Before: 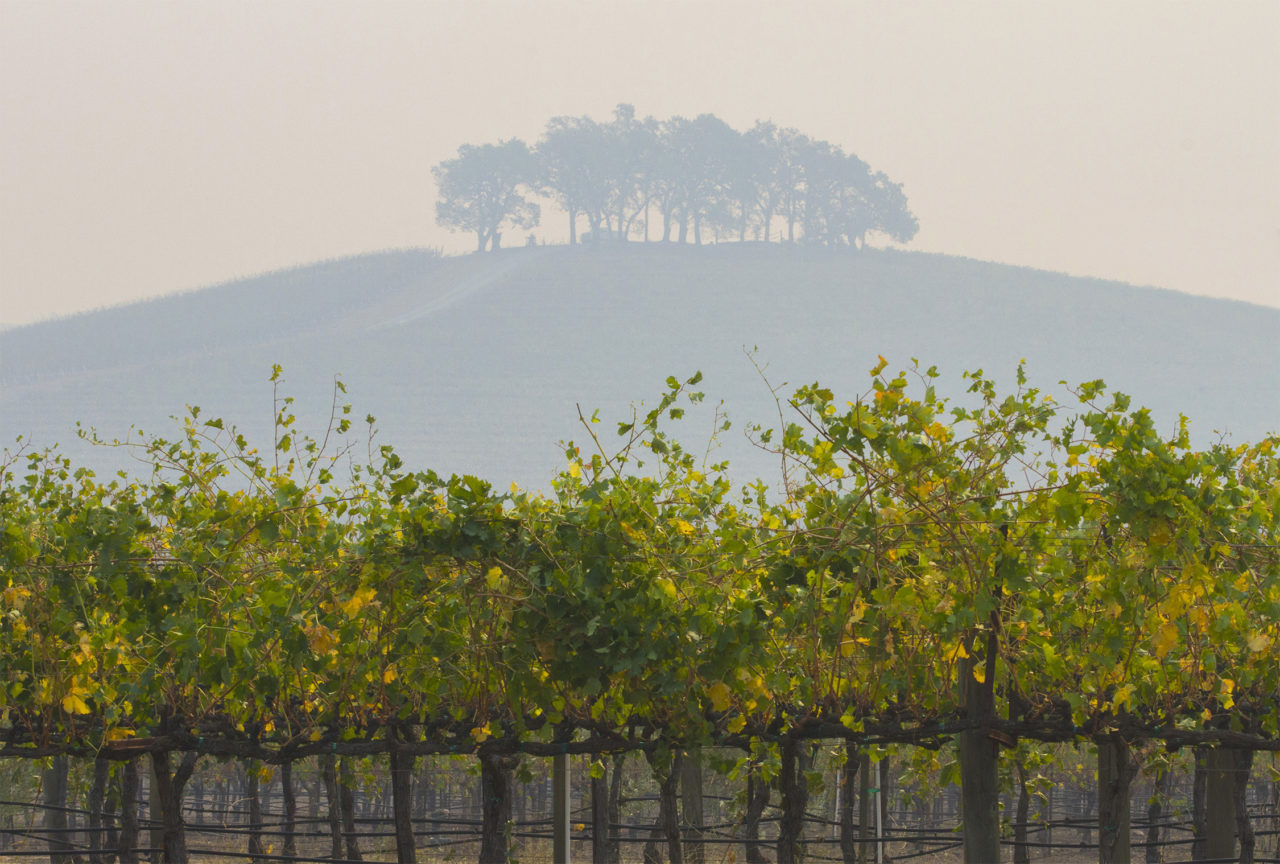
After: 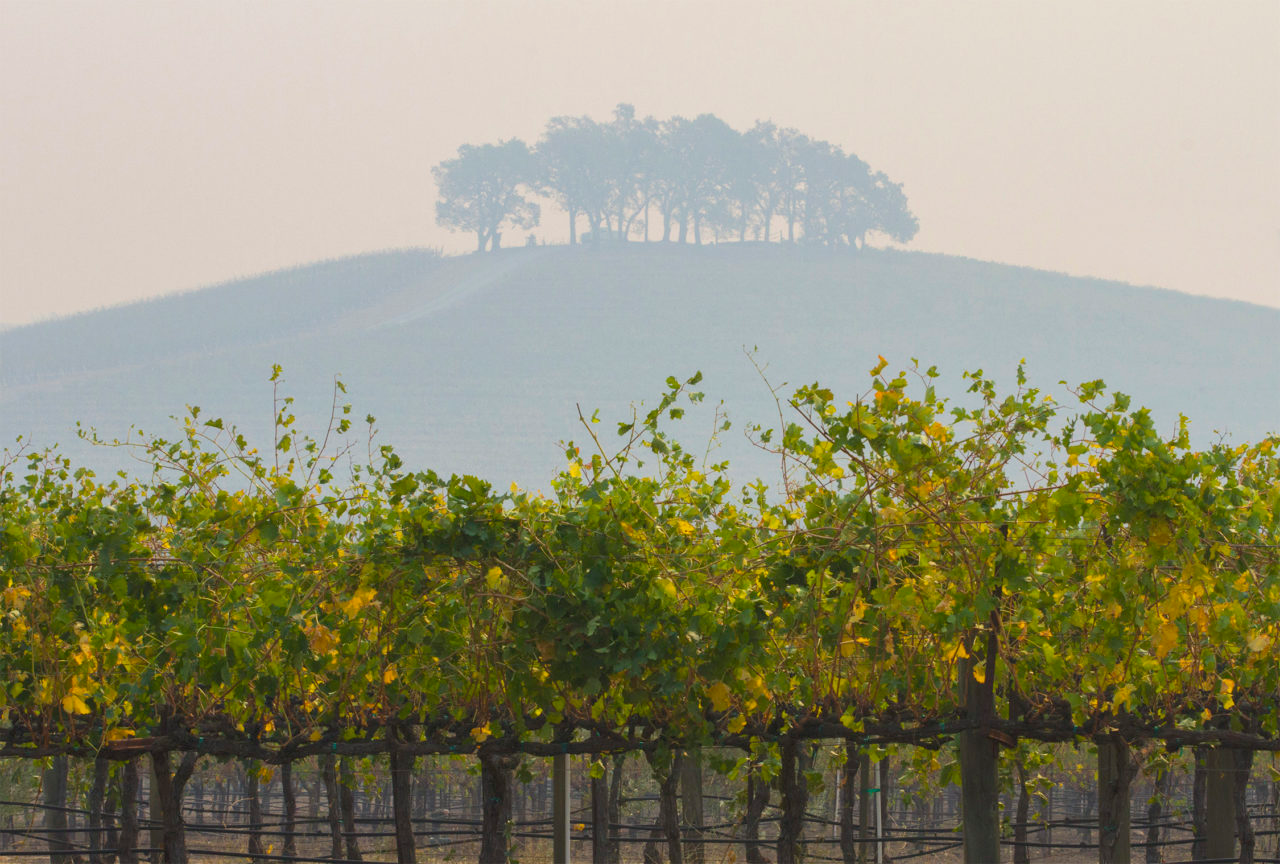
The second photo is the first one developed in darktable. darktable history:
tone equalizer: -8 EV -0.549 EV, edges refinement/feathering 500, mask exposure compensation -1.57 EV, preserve details no
